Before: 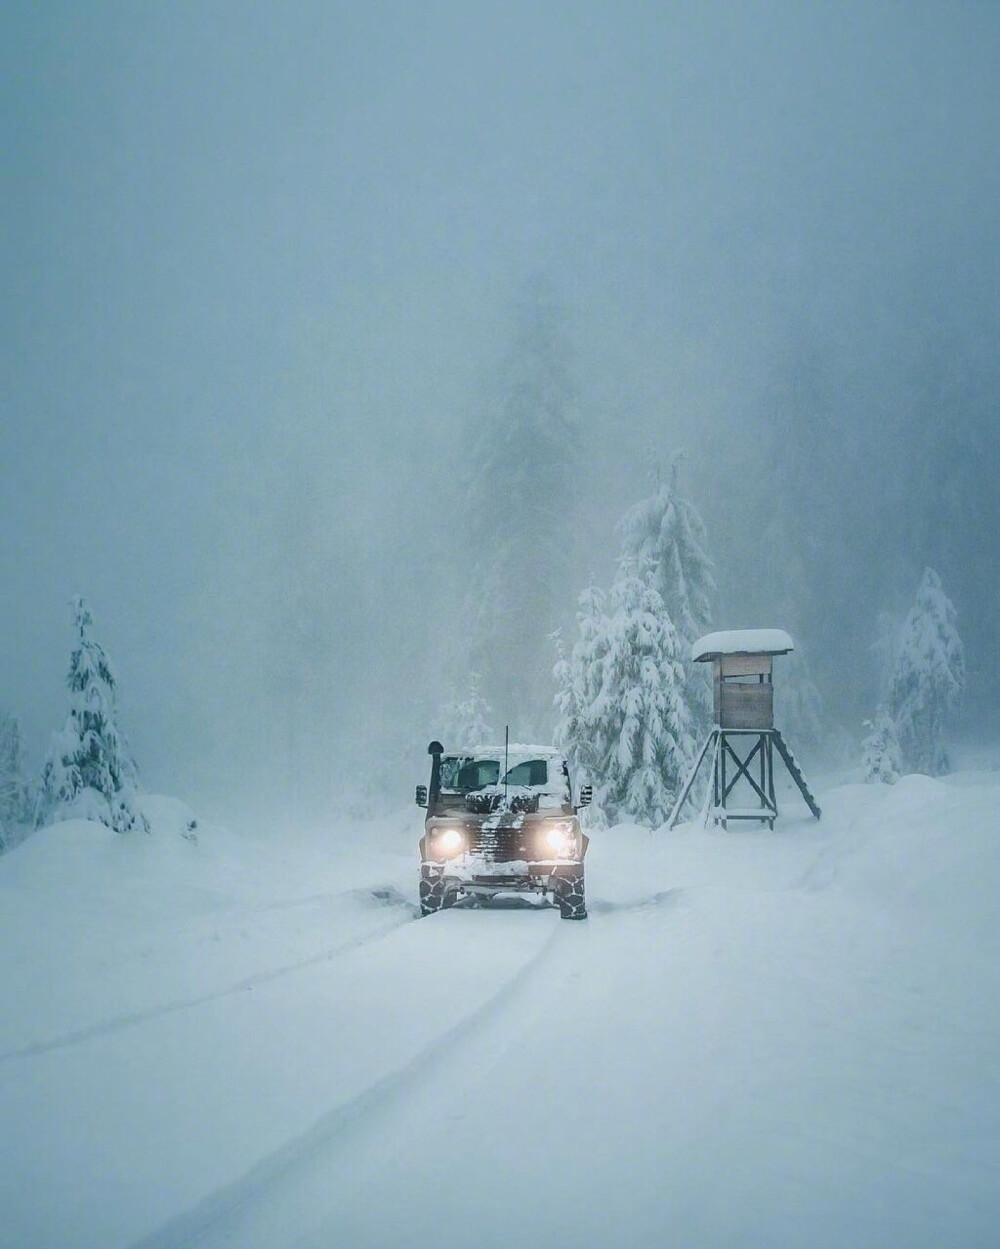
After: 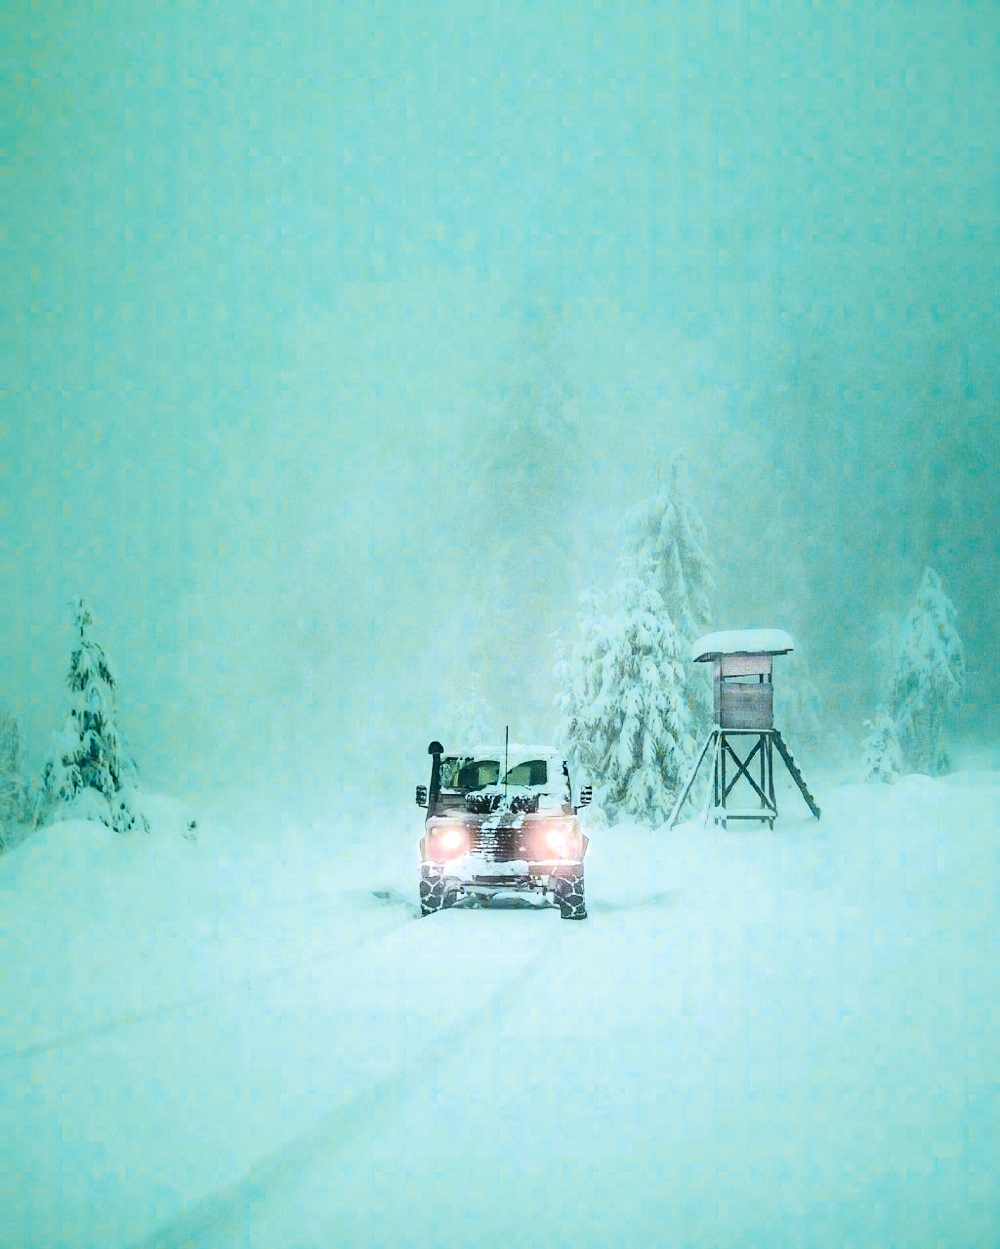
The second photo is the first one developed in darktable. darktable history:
color zones: curves: ch0 [(0.826, 0.353)]; ch1 [(0.242, 0.647) (0.889, 0.342)]; ch2 [(0.246, 0.089) (0.969, 0.068)]
tone equalizer: -8 EV -0.767 EV, -7 EV -0.736 EV, -6 EV -0.611 EV, -5 EV -0.412 EV, -3 EV 0.395 EV, -2 EV 0.6 EV, -1 EV 0.683 EV, +0 EV 0.739 EV, edges refinement/feathering 500, mask exposure compensation -1.57 EV, preserve details no
base curve: curves: ch0 [(0, 0) (0.028, 0.03) (0.121, 0.232) (0.46, 0.748) (0.859, 0.968) (1, 1)]
